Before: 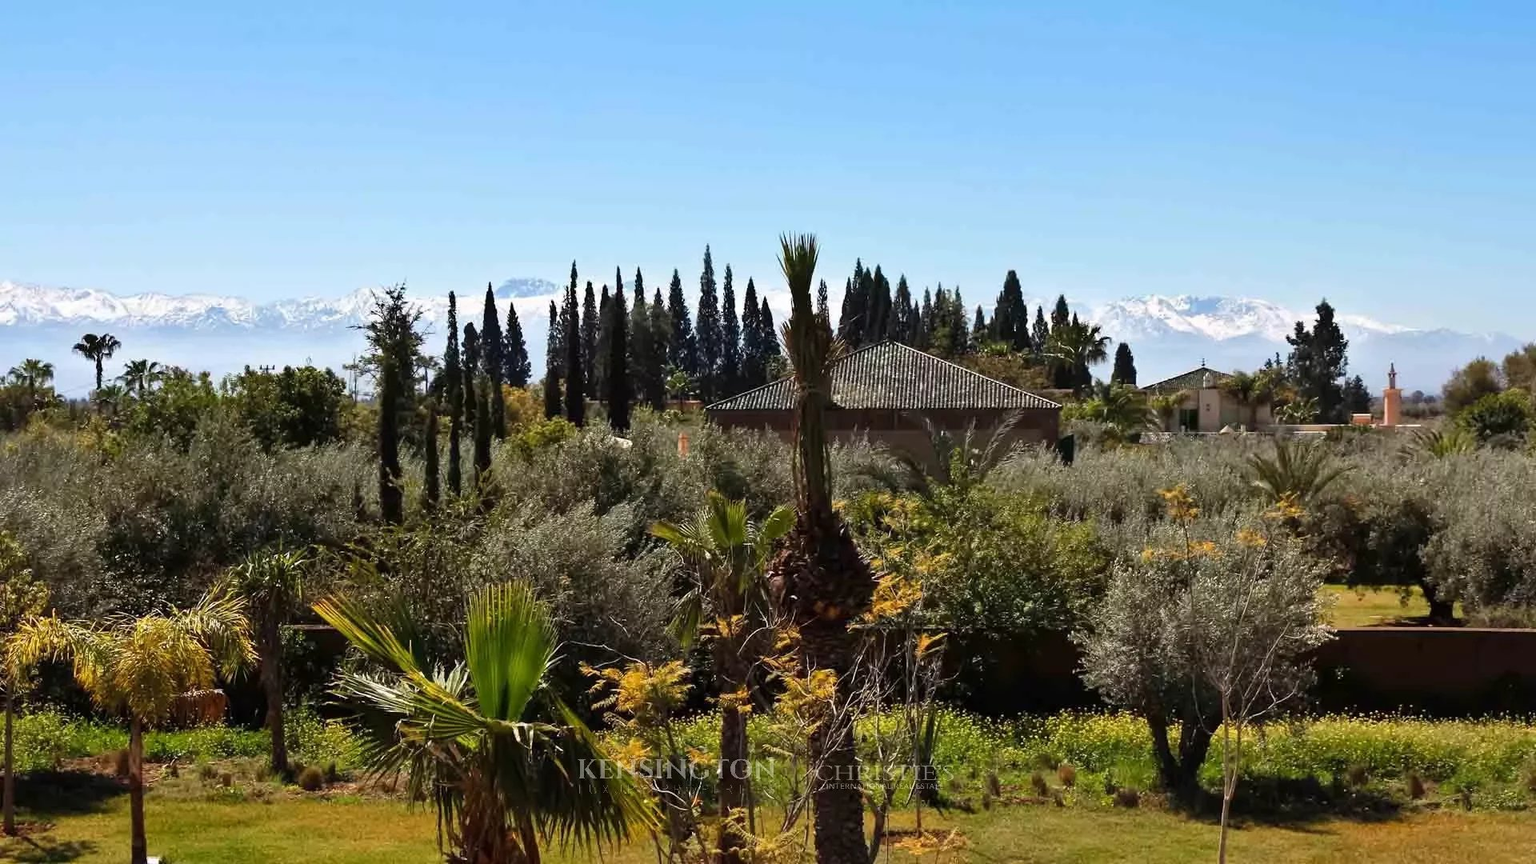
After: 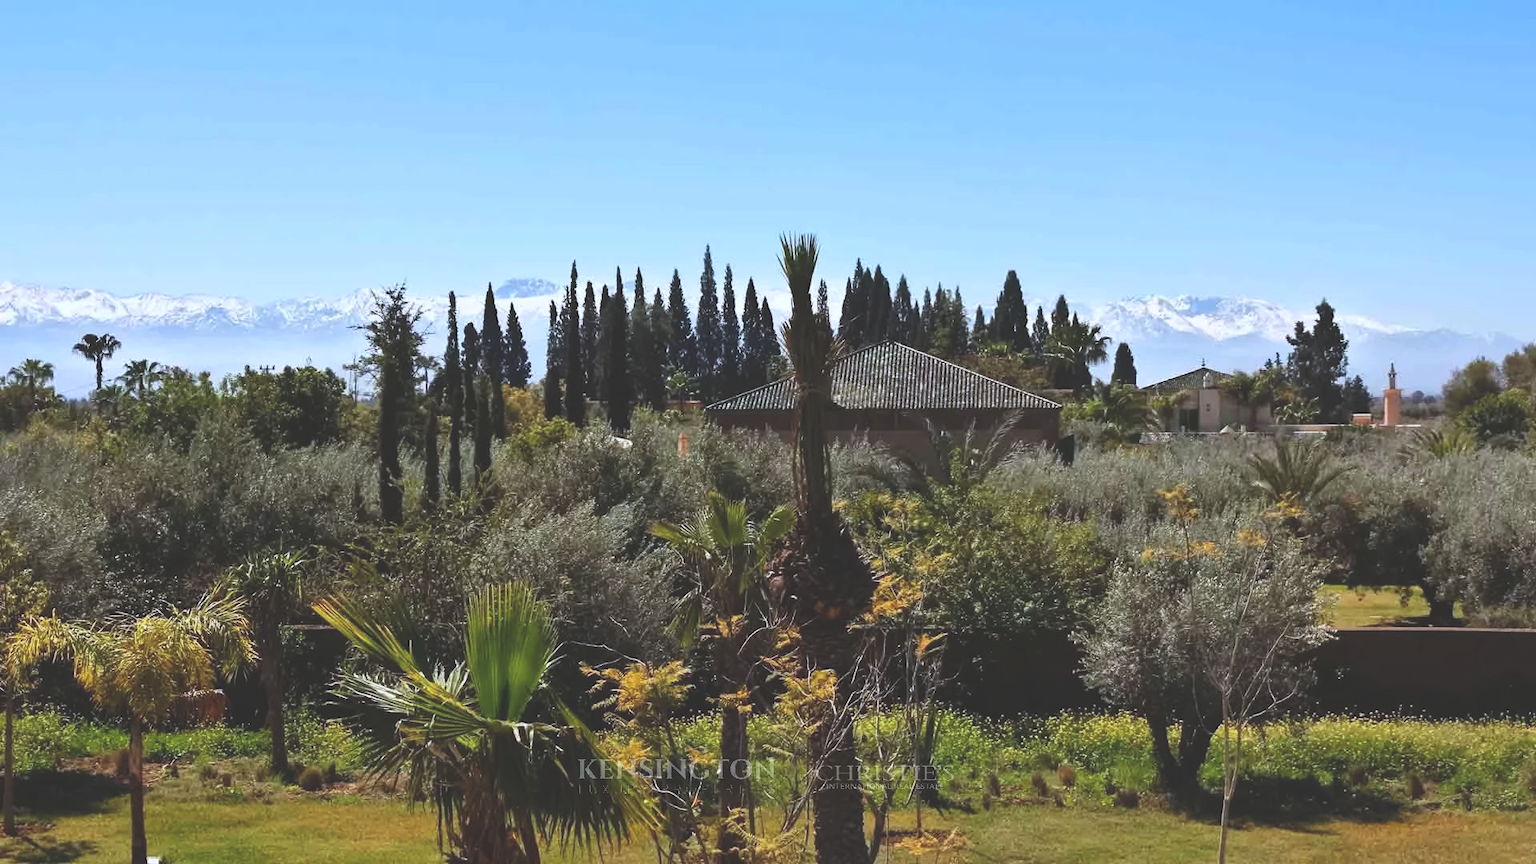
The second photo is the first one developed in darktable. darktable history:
exposure: black level correction -0.028, compensate highlight preservation false
white balance: red 0.954, blue 1.079
